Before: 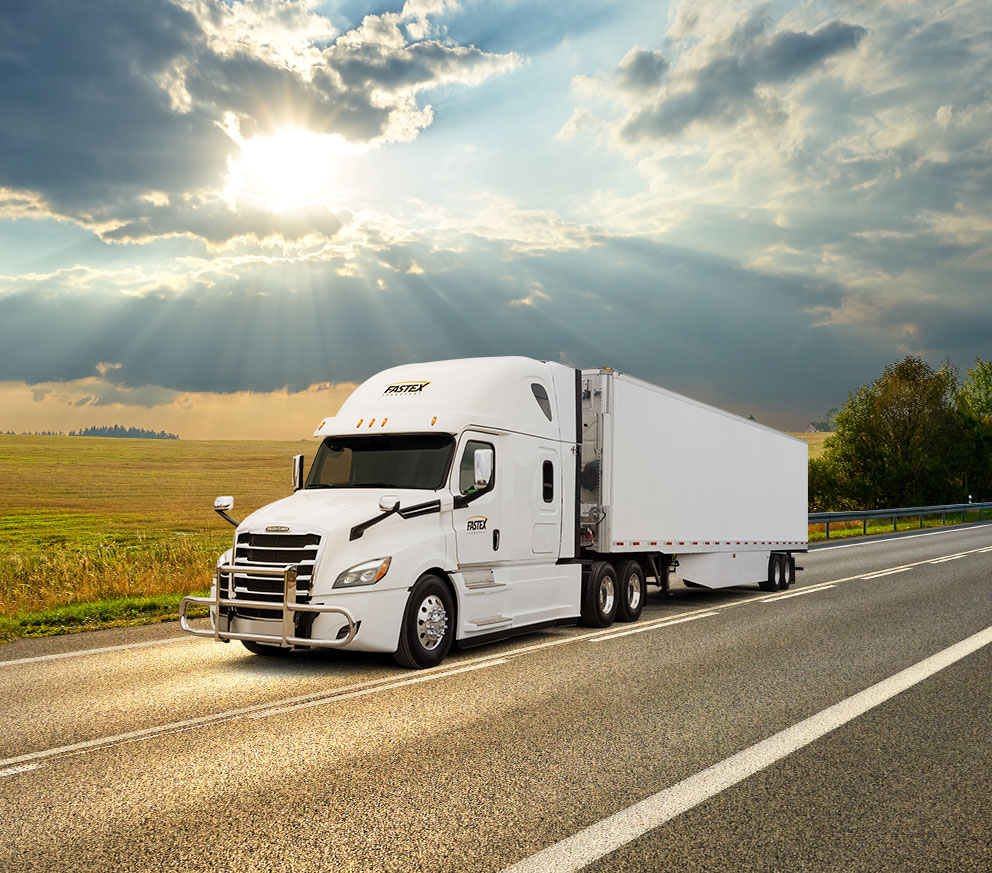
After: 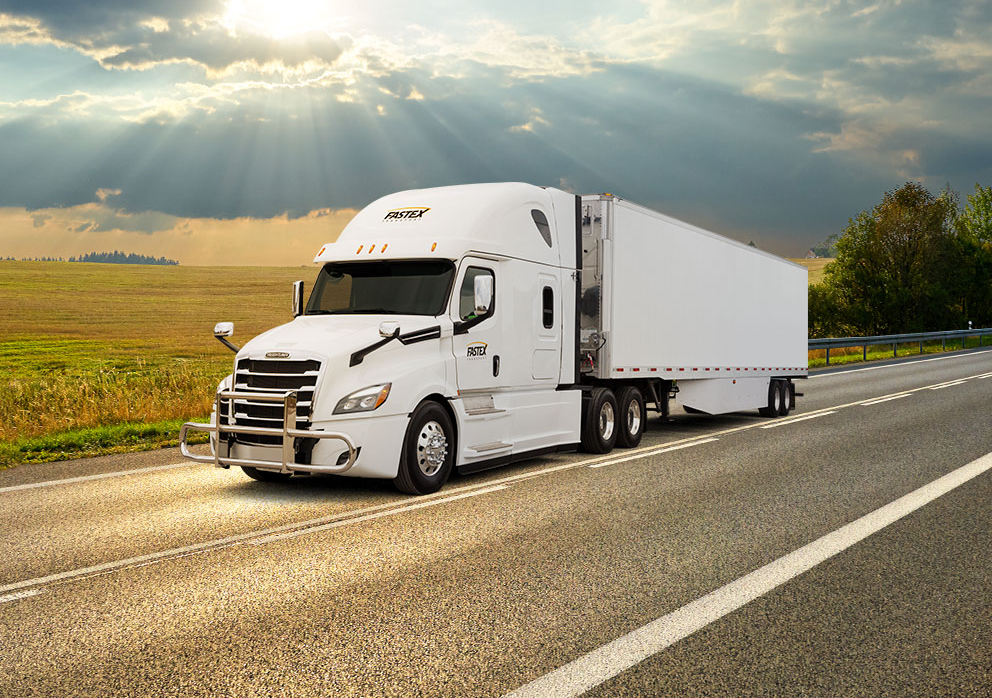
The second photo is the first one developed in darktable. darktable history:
crop and rotate: top 19.998%
levels: mode automatic
